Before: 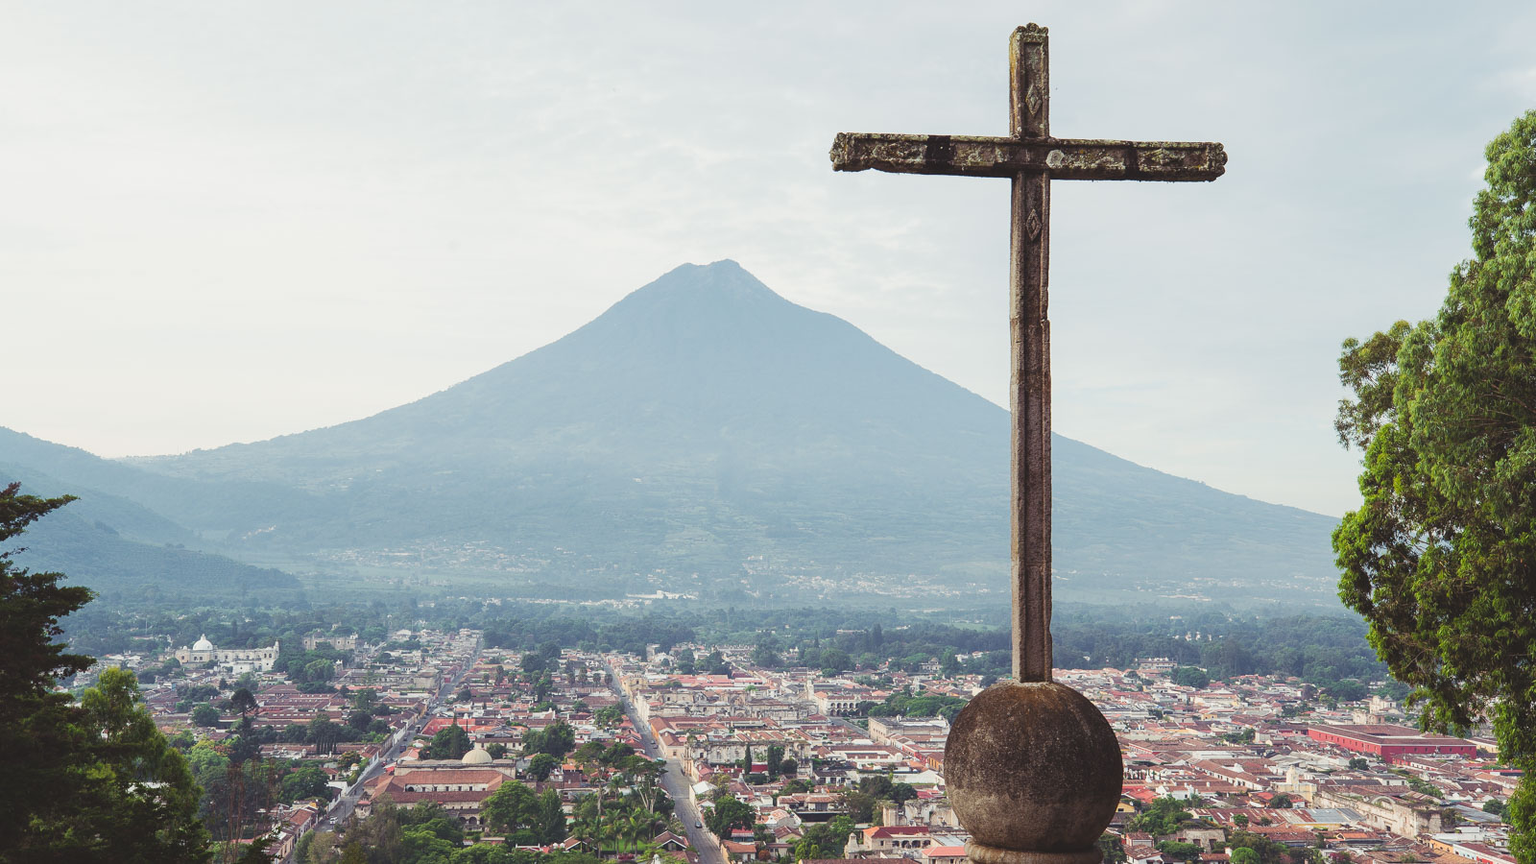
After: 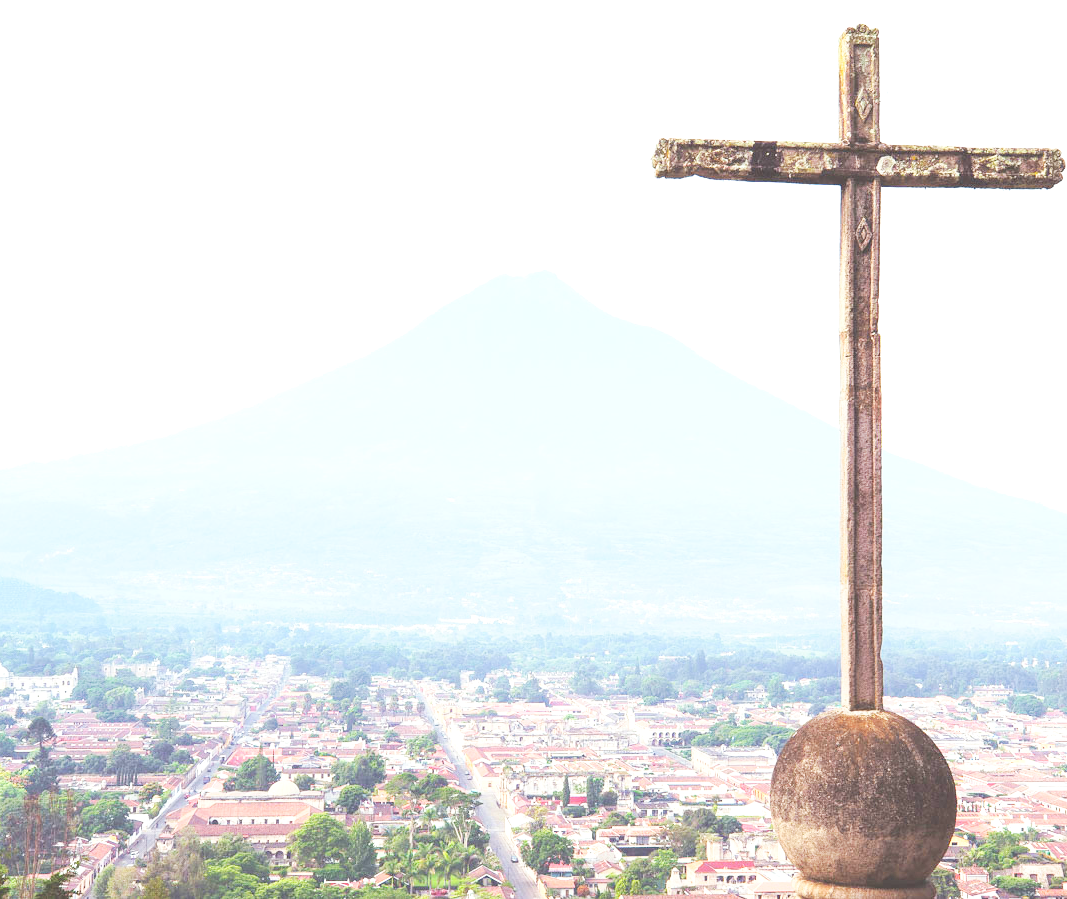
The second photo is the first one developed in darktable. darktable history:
contrast brightness saturation: brightness 0.286
exposure: black level correction 0, exposure 1.001 EV, compensate exposure bias true, compensate highlight preservation false
base curve: curves: ch0 [(0, 0) (0.032, 0.025) (0.121, 0.166) (0.206, 0.329) (0.605, 0.79) (1, 1)], preserve colors none
crop and rotate: left 13.399%, right 19.873%
